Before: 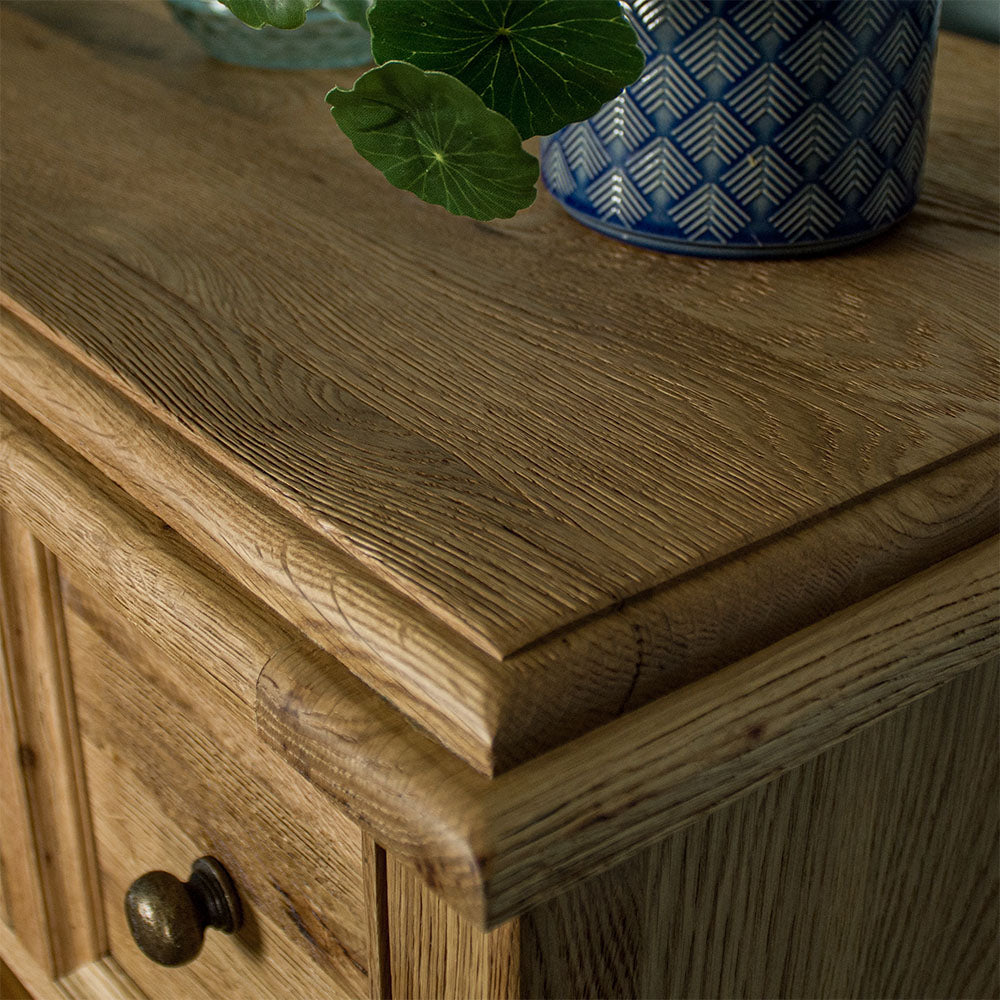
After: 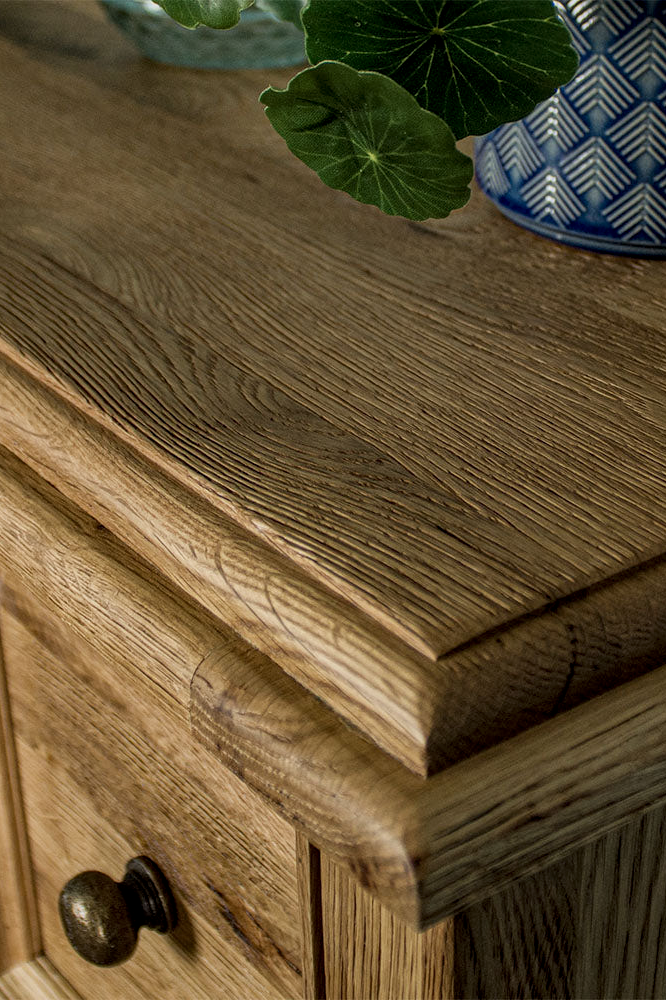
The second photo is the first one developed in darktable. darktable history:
white balance: emerald 1
local contrast: on, module defaults
filmic rgb: black relative exposure -14.19 EV, white relative exposure 3.39 EV, hardness 7.89, preserve chrominance max RGB
crop and rotate: left 6.617%, right 26.717%
